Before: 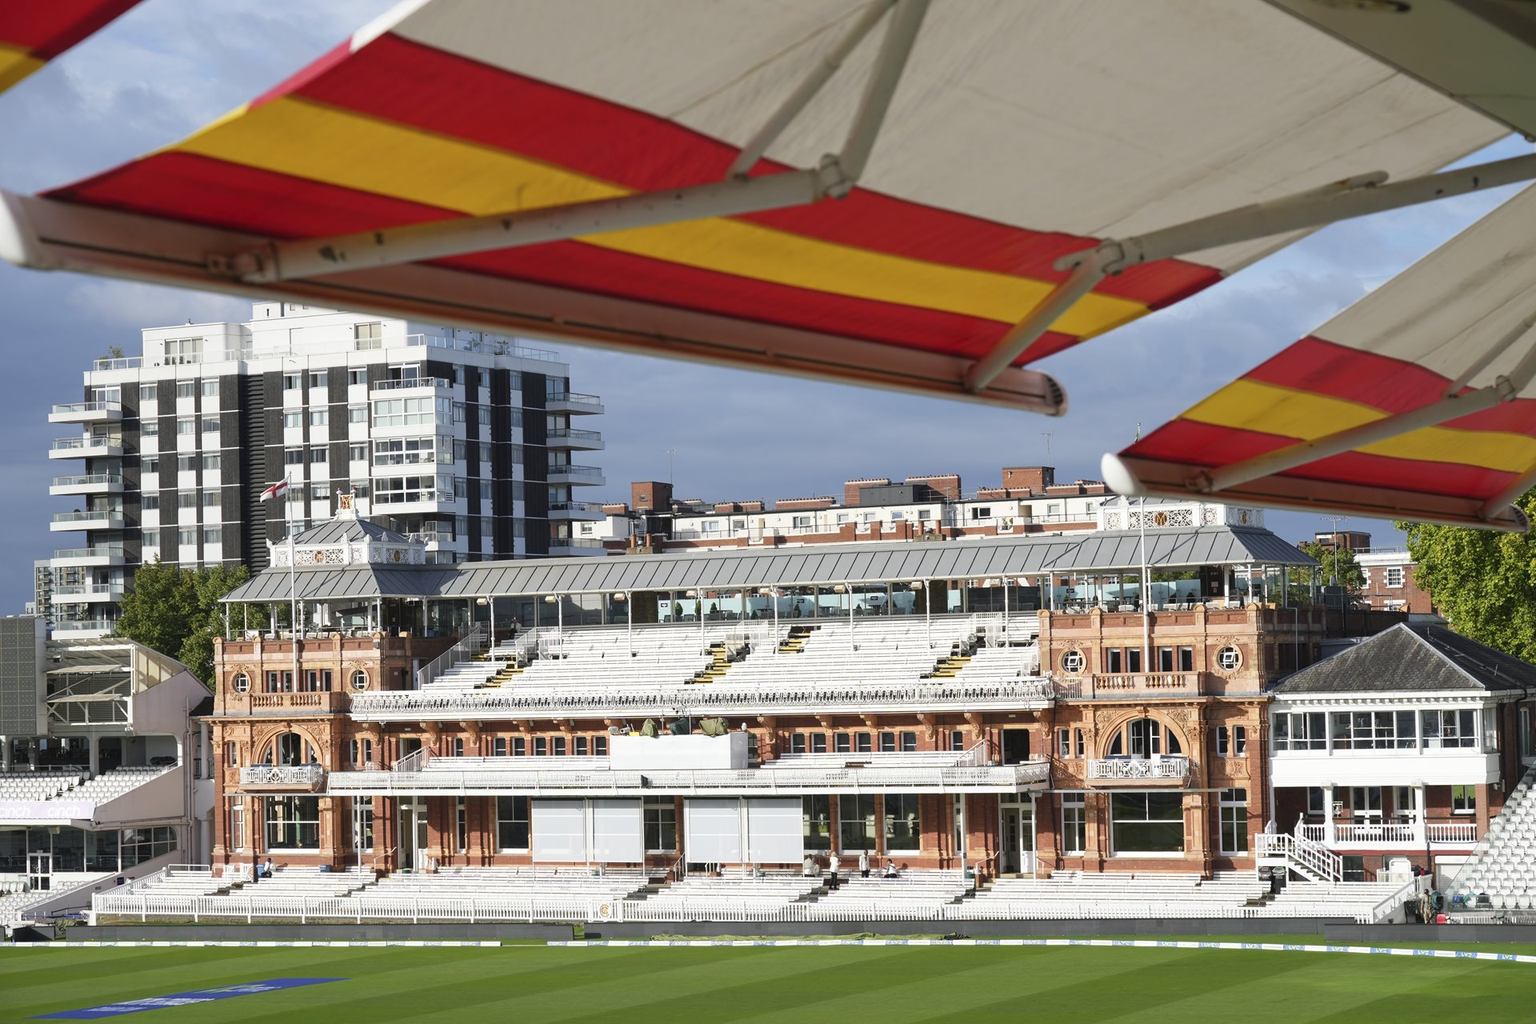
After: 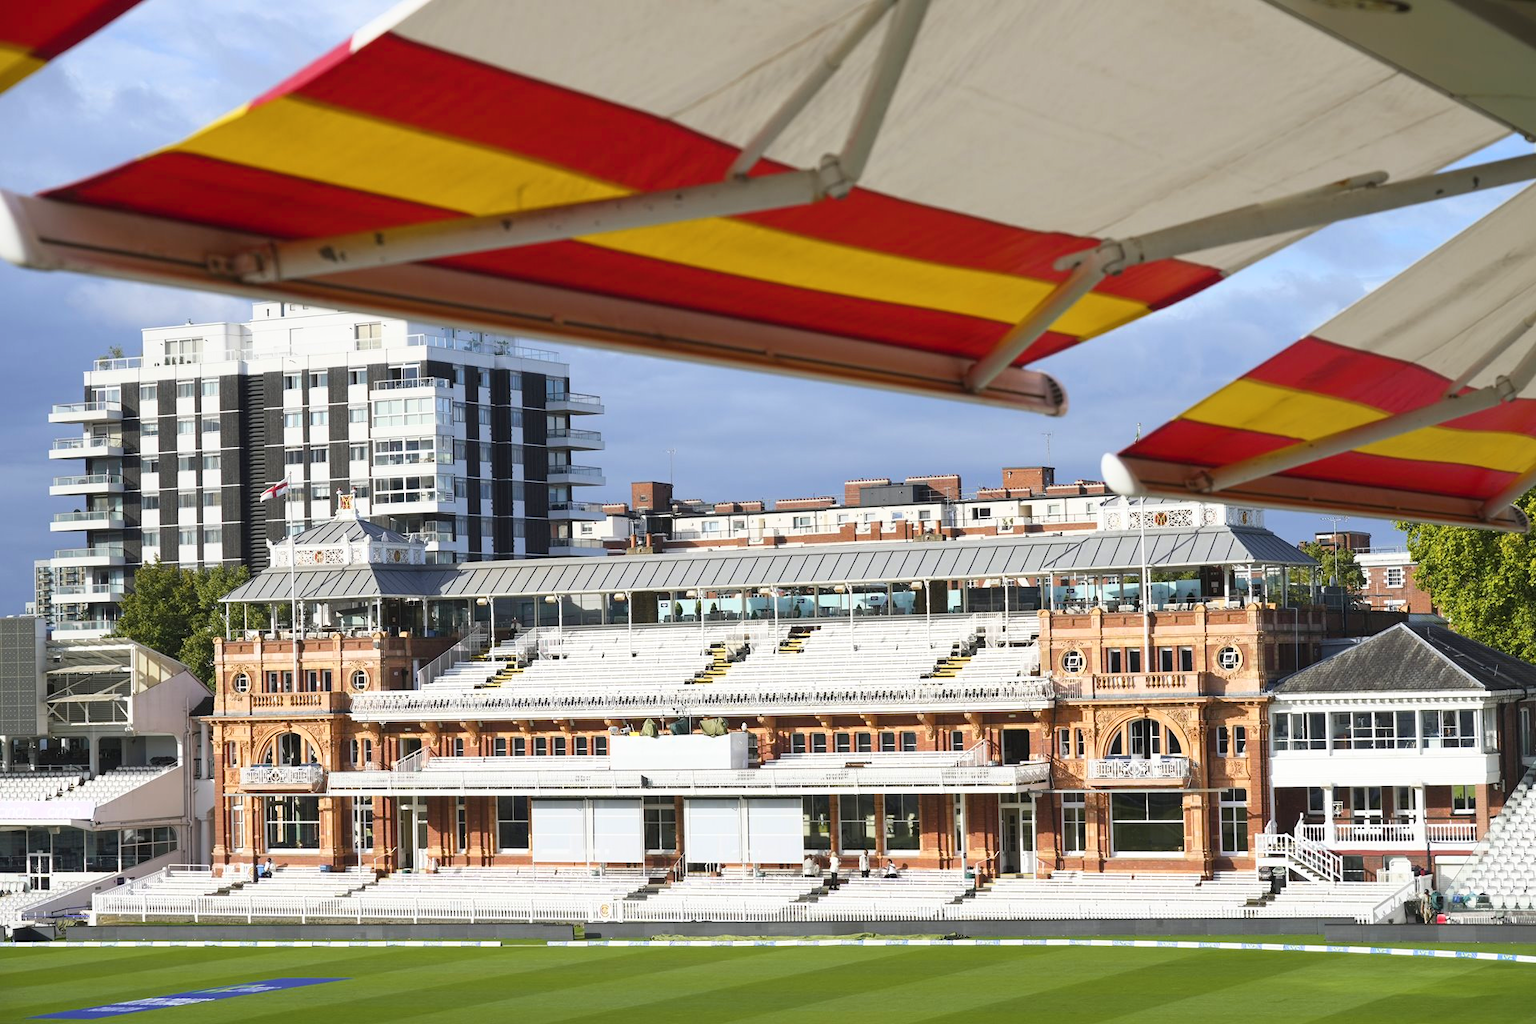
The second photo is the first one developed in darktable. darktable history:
color zones: curves: ch0 [(0, 0.5) (0.143, 0.5) (0.286, 0.5) (0.429, 0.504) (0.571, 0.5) (0.714, 0.509) (0.857, 0.5) (1, 0.5)]; ch1 [(0, 0.425) (0.143, 0.425) (0.286, 0.375) (0.429, 0.405) (0.571, 0.5) (0.714, 0.47) (0.857, 0.425) (1, 0.435)]; ch2 [(0, 0.5) (0.143, 0.5) (0.286, 0.5) (0.429, 0.517) (0.571, 0.5) (0.714, 0.51) (0.857, 0.5) (1, 0.5)]
color balance rgb: perceptual saturation grading › global saturation 30%, global vibrance 20%
base curve: curves: ch0 [(0, 0) (0.666, 0.806) (1, 1)]
